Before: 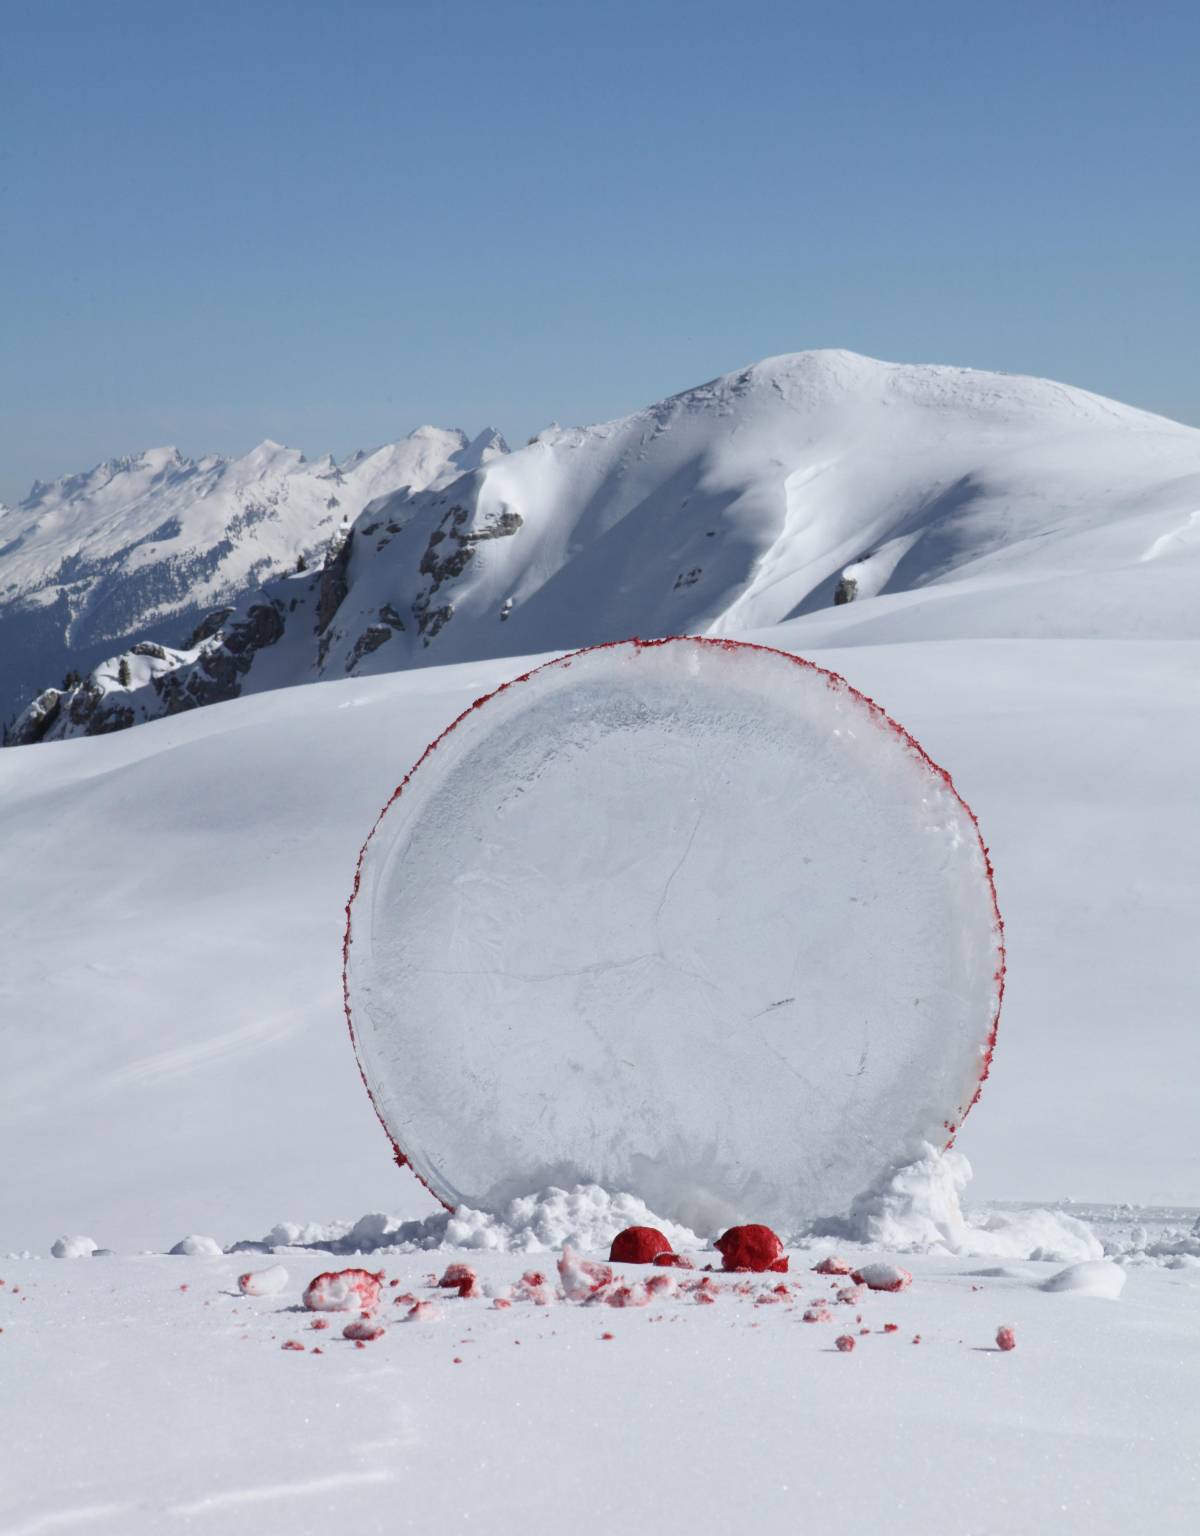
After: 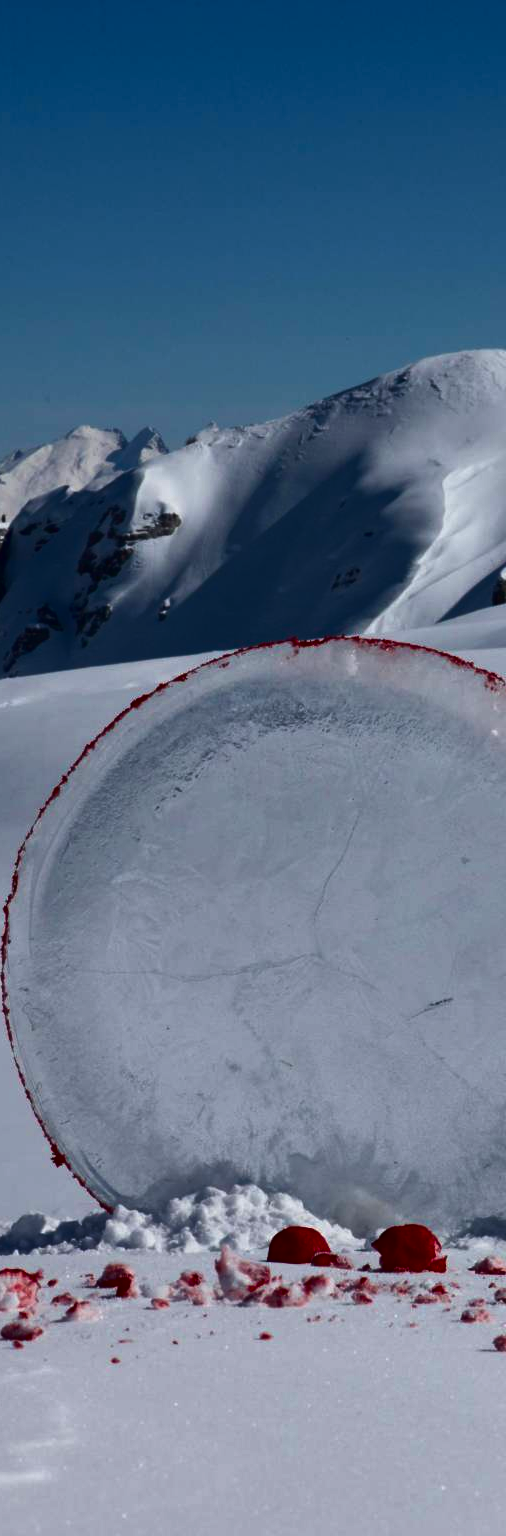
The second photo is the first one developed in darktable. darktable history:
crop: left 28.583%, right 29.231%
velvia: strength 27%
contrast brightness saturation: contrast 0.09, brightness -0.59, saturation 0.17
